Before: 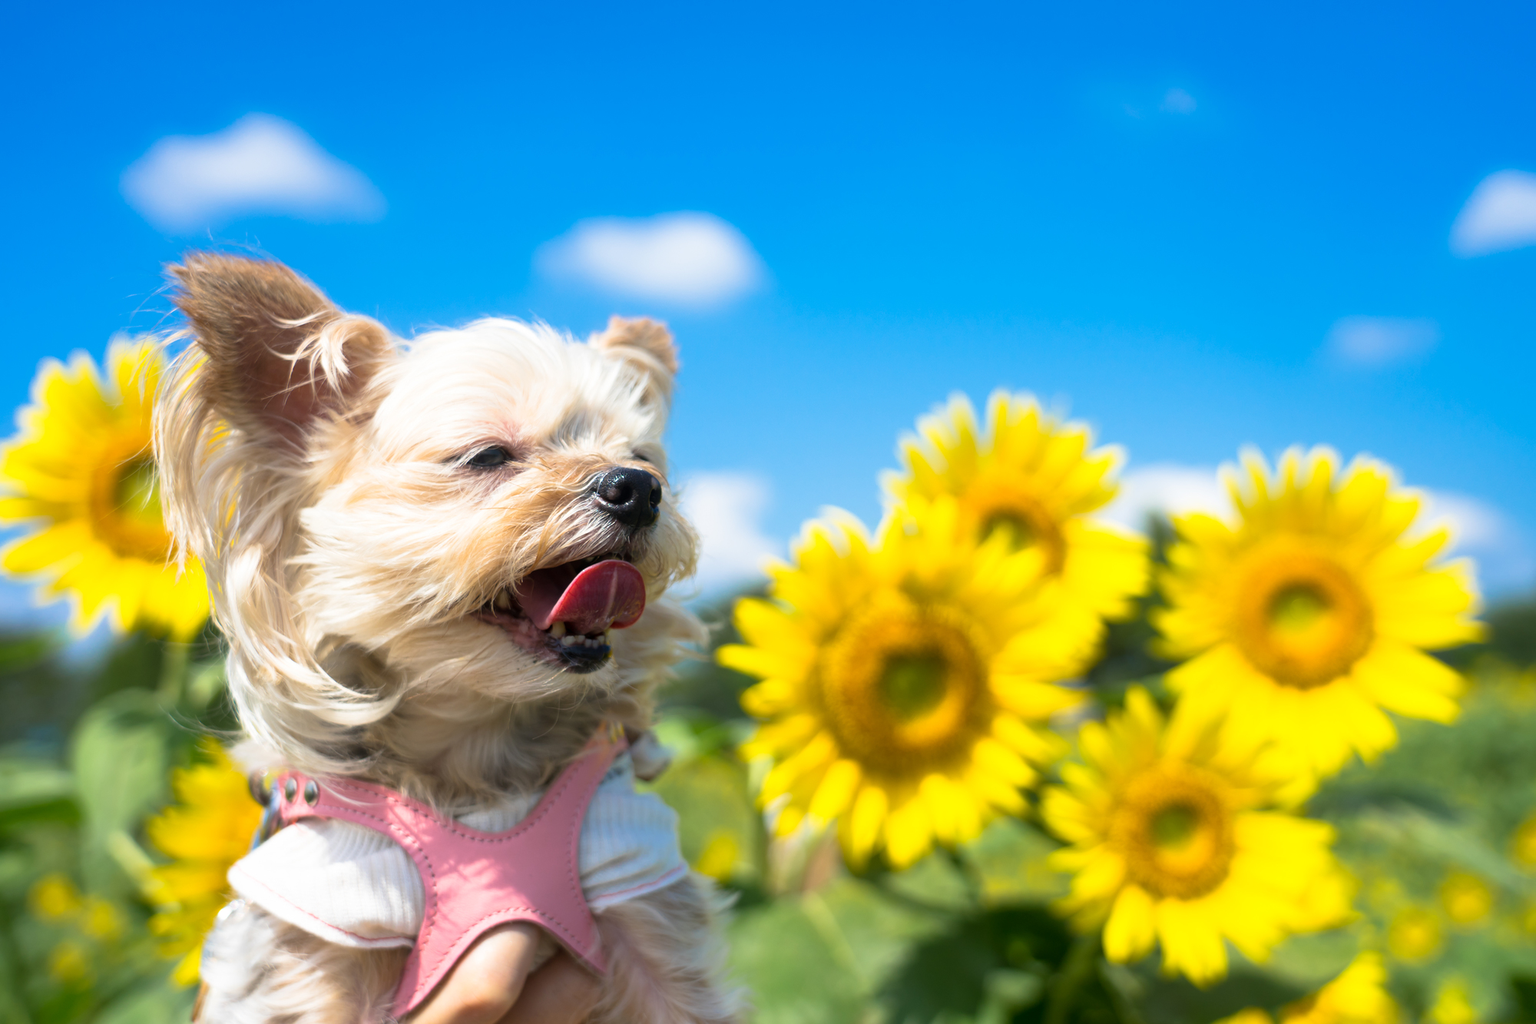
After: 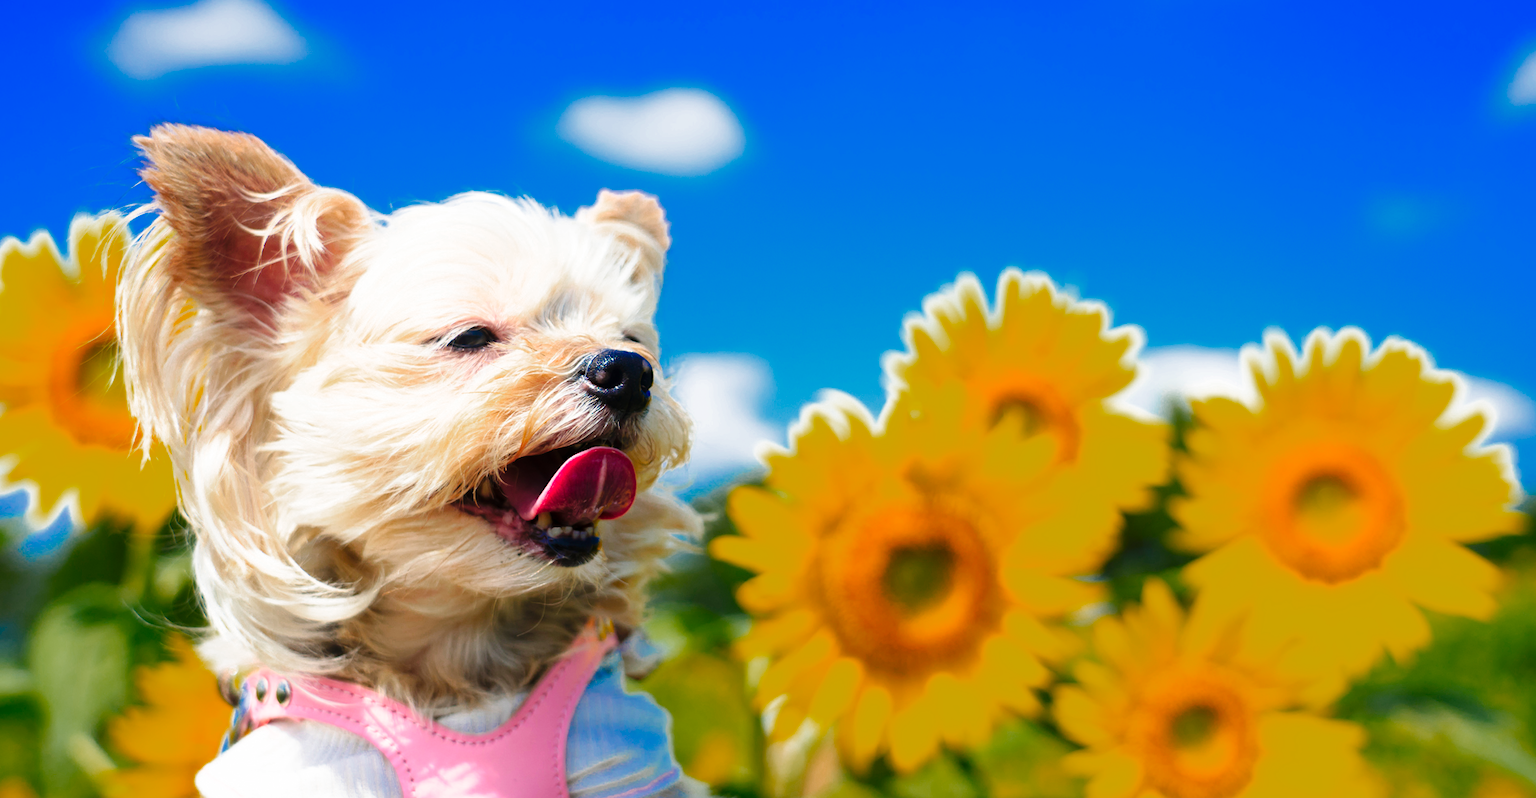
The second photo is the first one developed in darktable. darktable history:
base curve: curves: ch0 [(0, 0) (0.036, 0.025) (0.121, 0.166) (0.206, 0.329) (0.605, 0.79) (1, 1)], preserve colors none
crop and rotate: left 2.846%, top 13.414%, right 2.408%, bottom 12.721%
color zones: curves: ch0 [(0, 0.553) (0.123, 0.58) (0.23, 0.419) (0.468, 0.155) (0.605, 0.132) (0.723, 0.063) (0.833, 0.172) (0.921, 0.468)]; ch1 [(0.025, 0.645) (0.229, 0.584) (0.326, 0.551) (0.537, 0.446) (0.599, 0.911) (0.708, 1) (0.805, 0.944)]; ch2 [(0.086, 0.468) (0.254, 0.464) (0.638, 0.564) (0.702, 0.592) (0.768, 0.564)]
